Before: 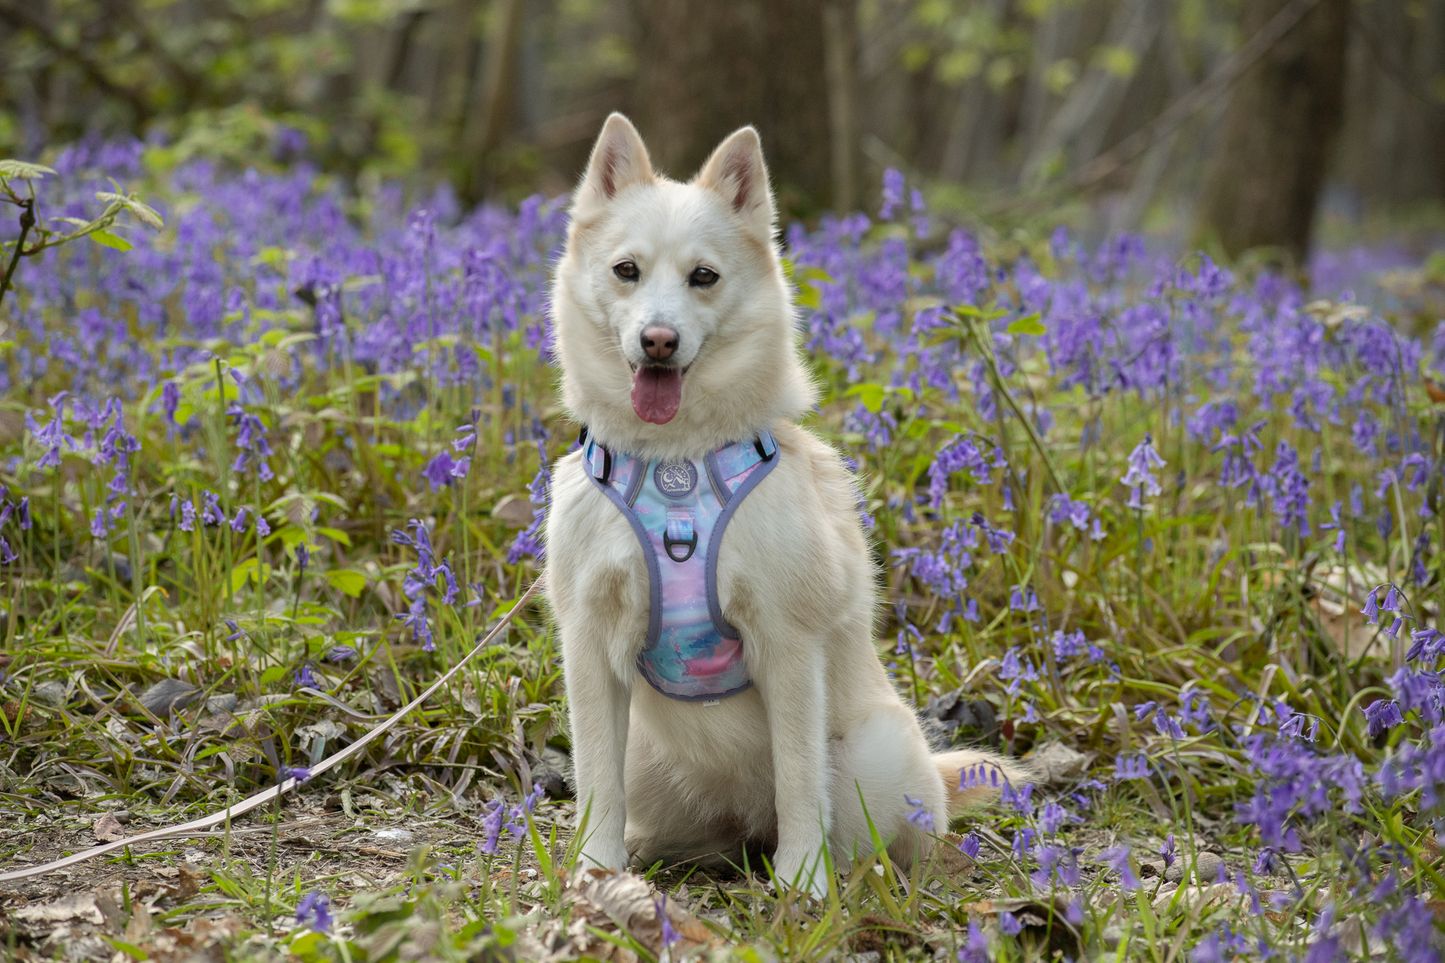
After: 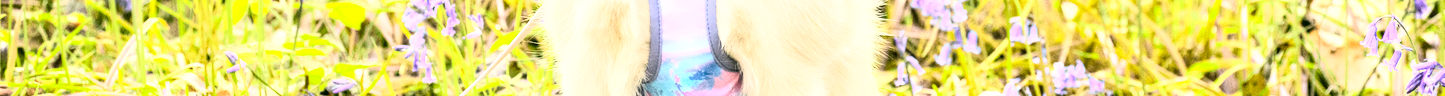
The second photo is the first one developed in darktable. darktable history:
color correction: highlights a* 4.02, highlights b* 4.98, shadows a* -7.55, shadows b* 4.98
crop and rotate: top 59.084%, bottom 30.916%
exposure: exposure 1.15 EV, compensate highlight preservation false
rgb curve: curves: ch0 [(0, 0) (0.21, 0.15) (0.24, 0.21) (0.5, 0.75) (0.75, 0.96) (0.89, 0.99) (1, 1)]; ch1 [(0, 0.02) (0.21, 0.13) (0.25, 0.2) (0.5, 0.67) (0.75, 0.9) (0.89, 0.97) (1, 1)]; ch2 [(0, 0.02) (0.21, 0.13) (0.25, 0.2) (0.5, 0.67) (0.75, 0.9) (0.89, 0.97) (1, 1)], compensate middle gray true
local contrast: on, module defaults
